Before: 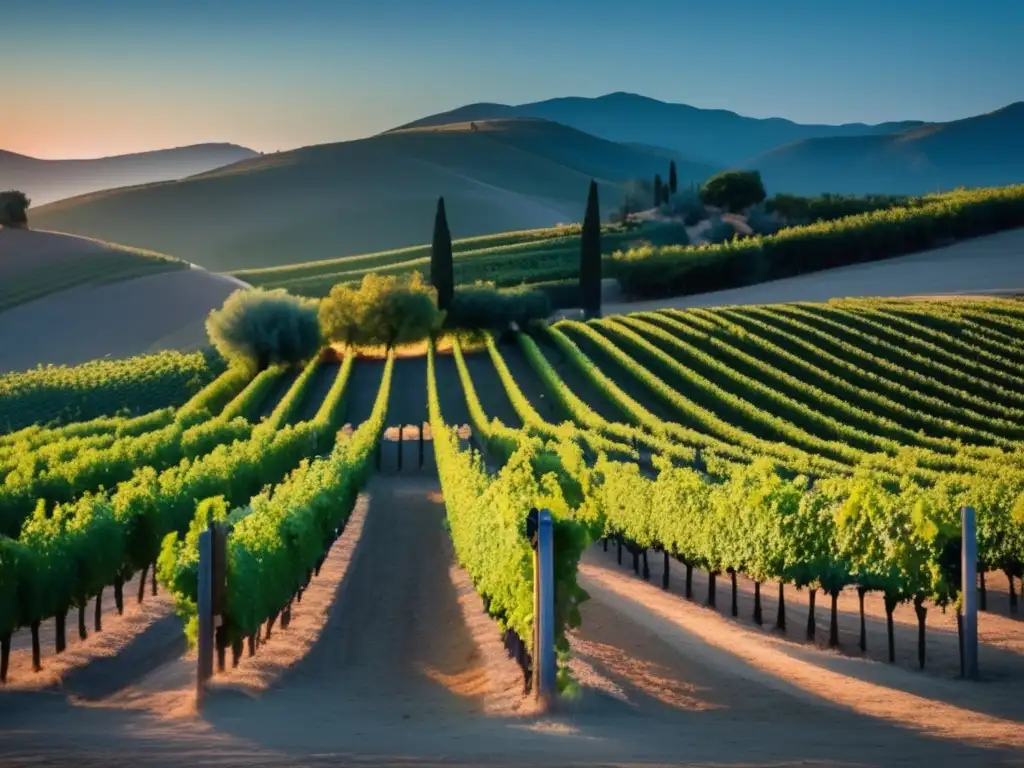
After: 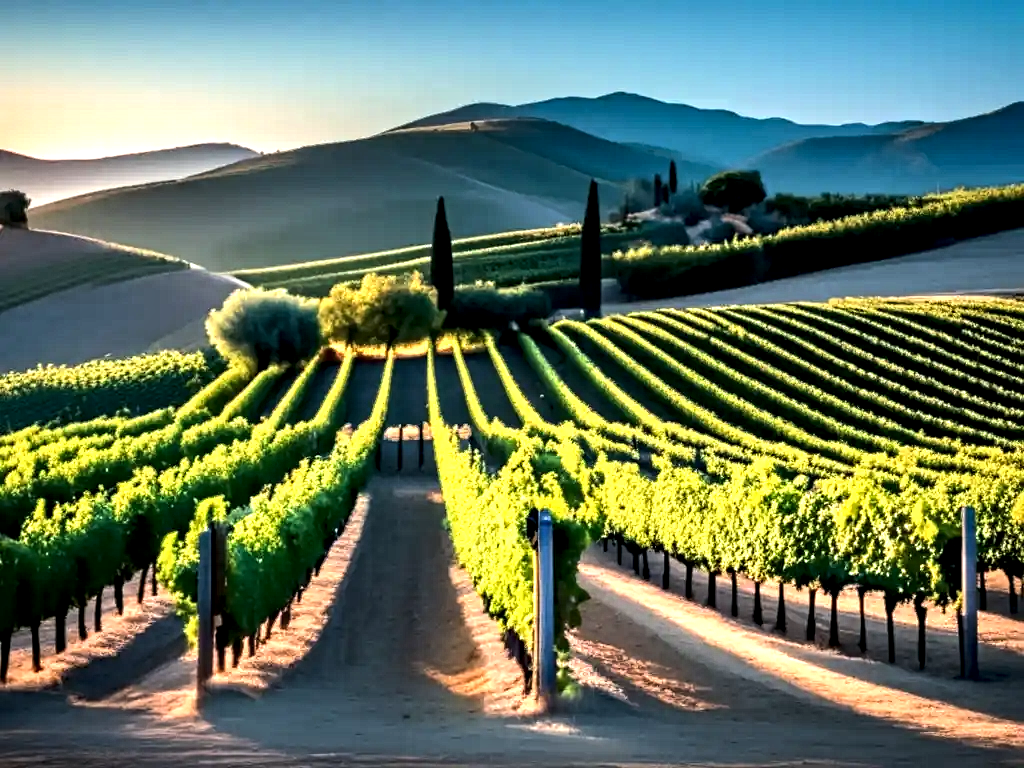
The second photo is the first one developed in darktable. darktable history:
tone equalizer: -8 EV -0.75 EV, -7 EV -0.7 EV, -6 EV -0.6 EV, -5 EV -0.4 EV, -3 EV 0.4 EV, -2 EV 0.6 EV, -1 EV 0.7 EV, +0 EV 0.75 EV, edges refinement/feathering 500, mask exposure compensation -1.57 EV, preserve details no
exposure: black level correction 0.003, exposure 0.383 EV, compensate highlight preservation false
contrast equalizer: octaves 7, y [[0.506, 0.531, 0.562, 0.606, 0.638, 0.669], [0.5 ×6], [0.5 ×6], [0 ×6], [0 ×6]]
